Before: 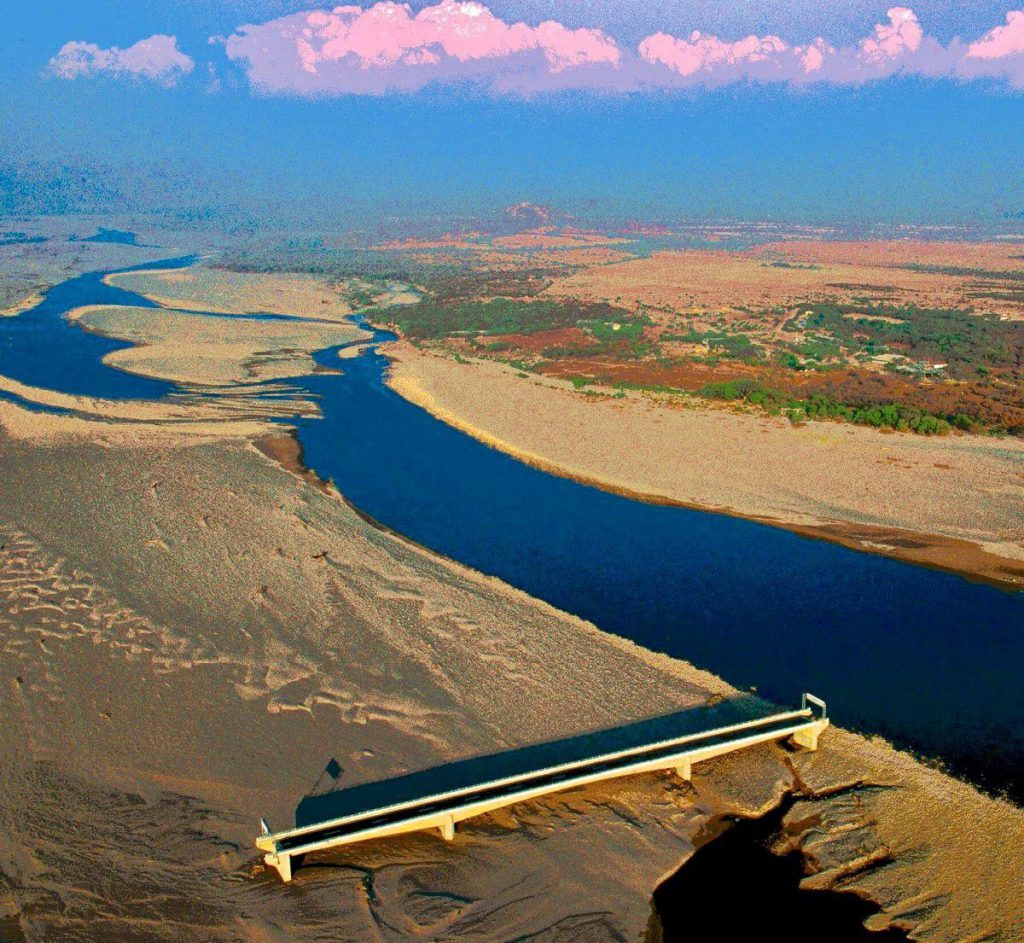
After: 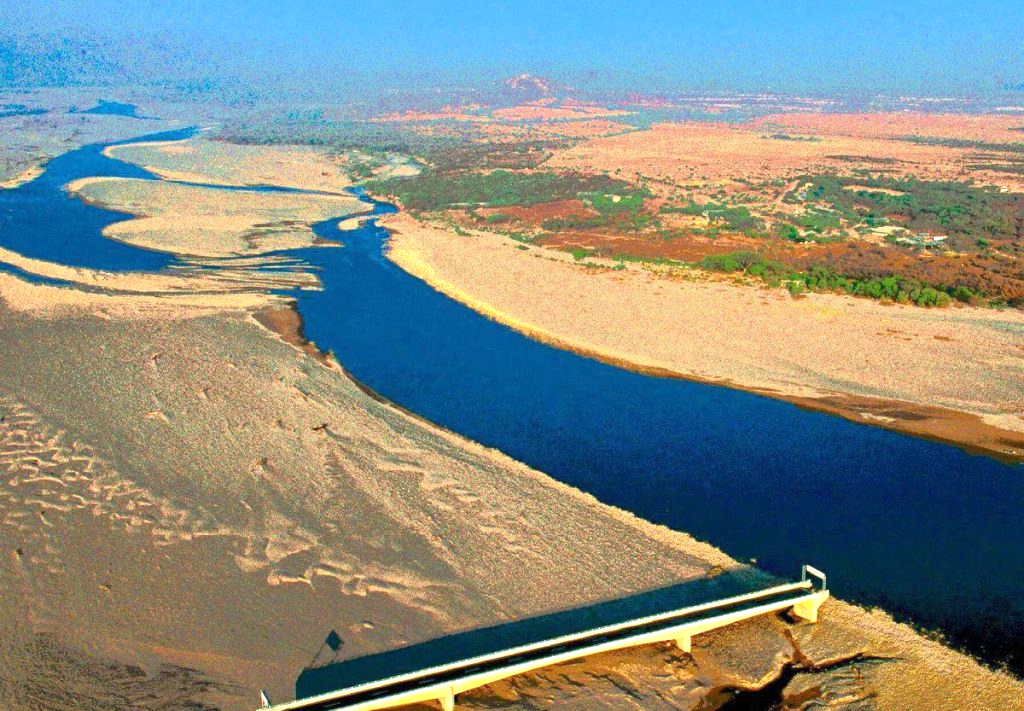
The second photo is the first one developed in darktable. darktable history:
exposure: black level correction 0, exposure 0.702 EV, compensate highlight preservation false
crop: top 13.61%, bottom 10.902%
levels: mode automatic, levels [0.182, 0.542, 0.902]
